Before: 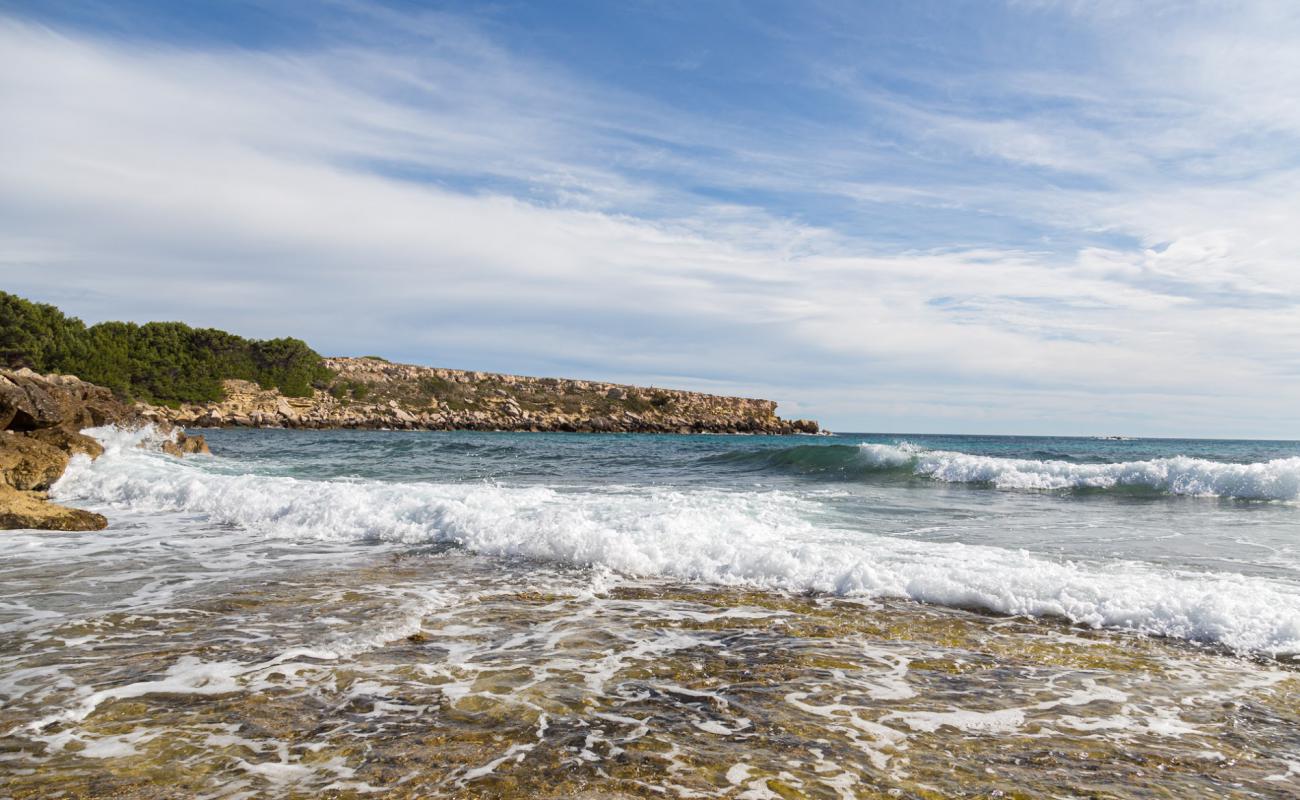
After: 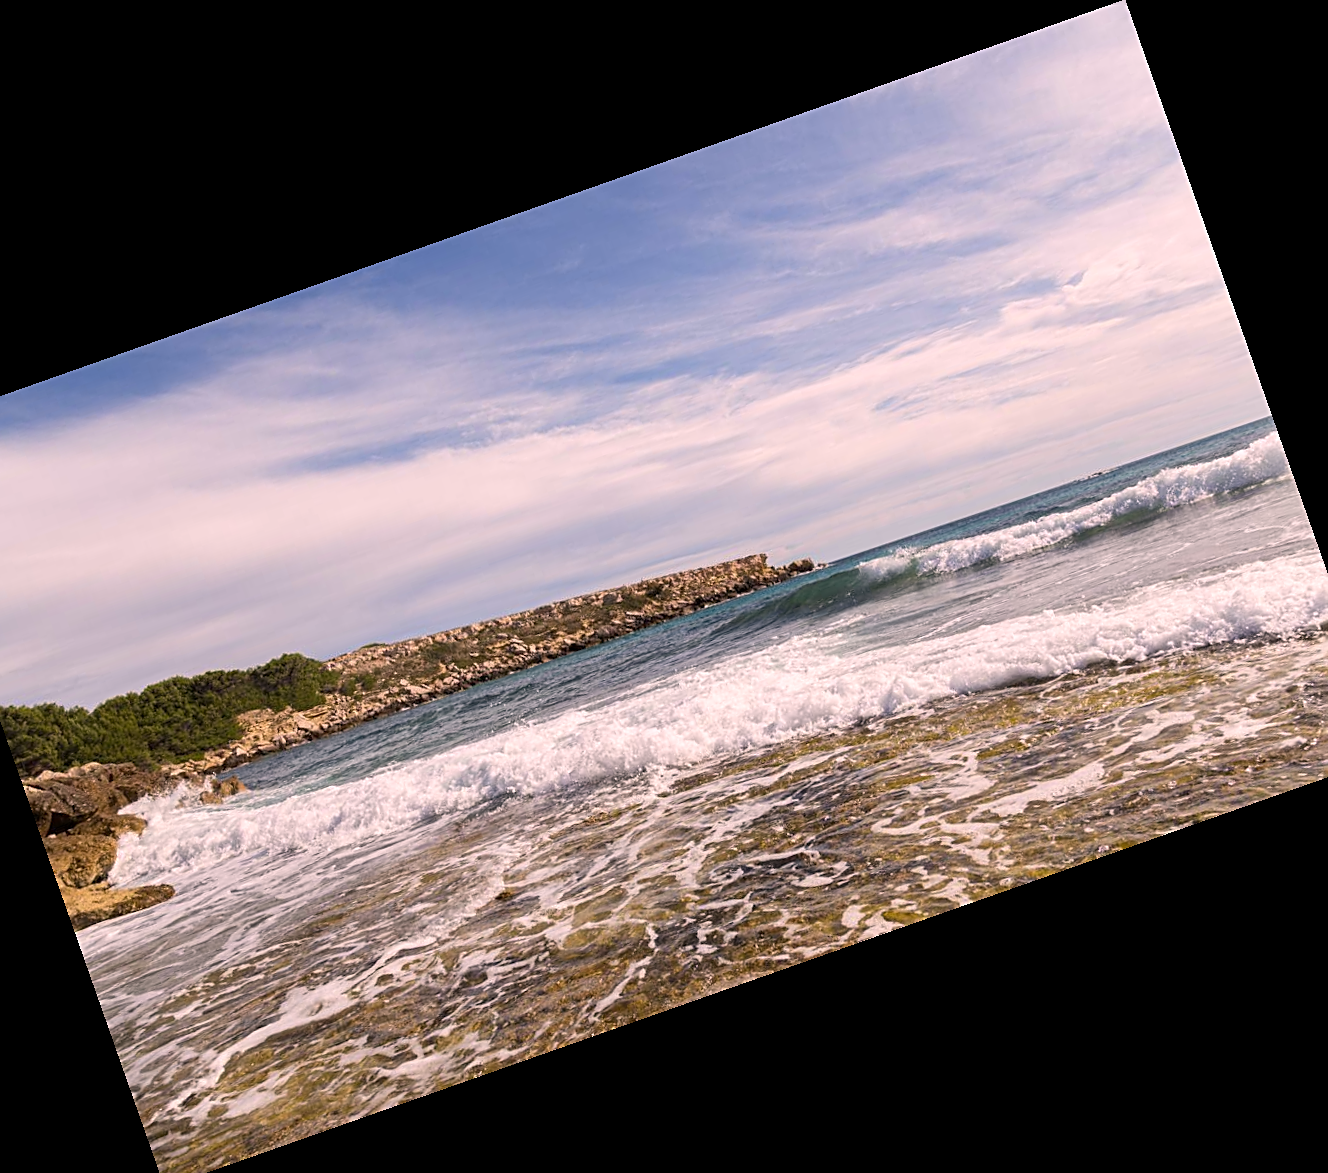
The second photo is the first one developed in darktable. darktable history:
crop and rotate: angle 19.43°, left 6.812%, right 4.125%, bottom 1.087%
sharpen: on, module defaults
color correction: highlights a* 12.23, highlights b* 5.41
